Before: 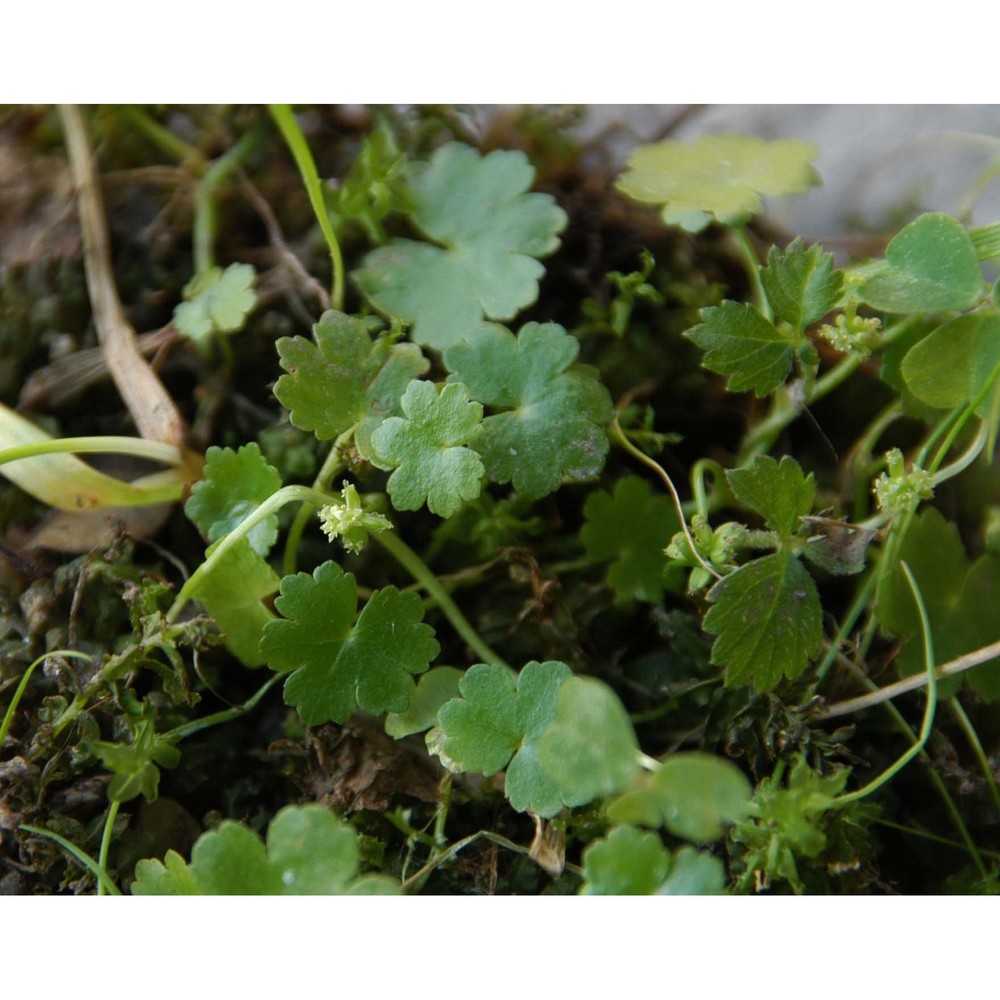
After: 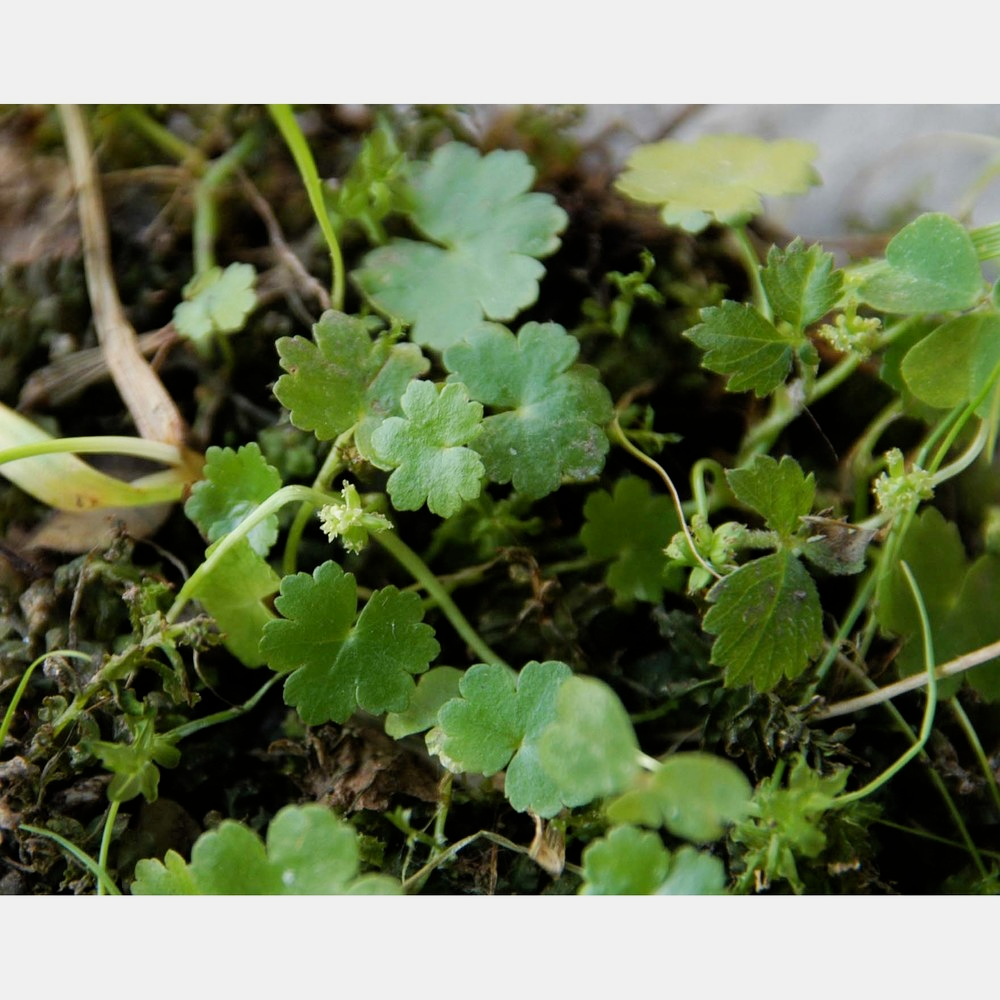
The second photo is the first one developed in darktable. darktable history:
exposure: black level correction 0.001, exposure 0.499 EV, compensate highlight preservation false
filmic rgb: black relative exposure -7.98 EV, white relative exposure 3.8 EV, hardness 4.34
